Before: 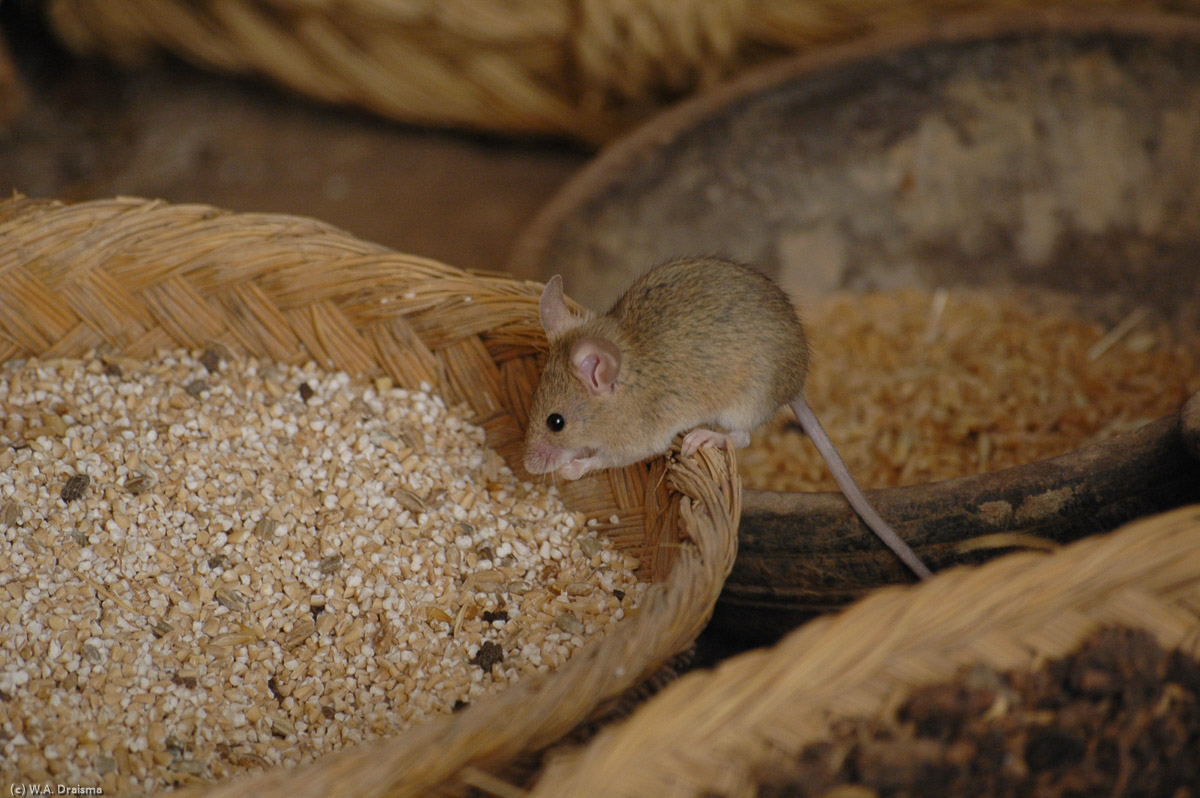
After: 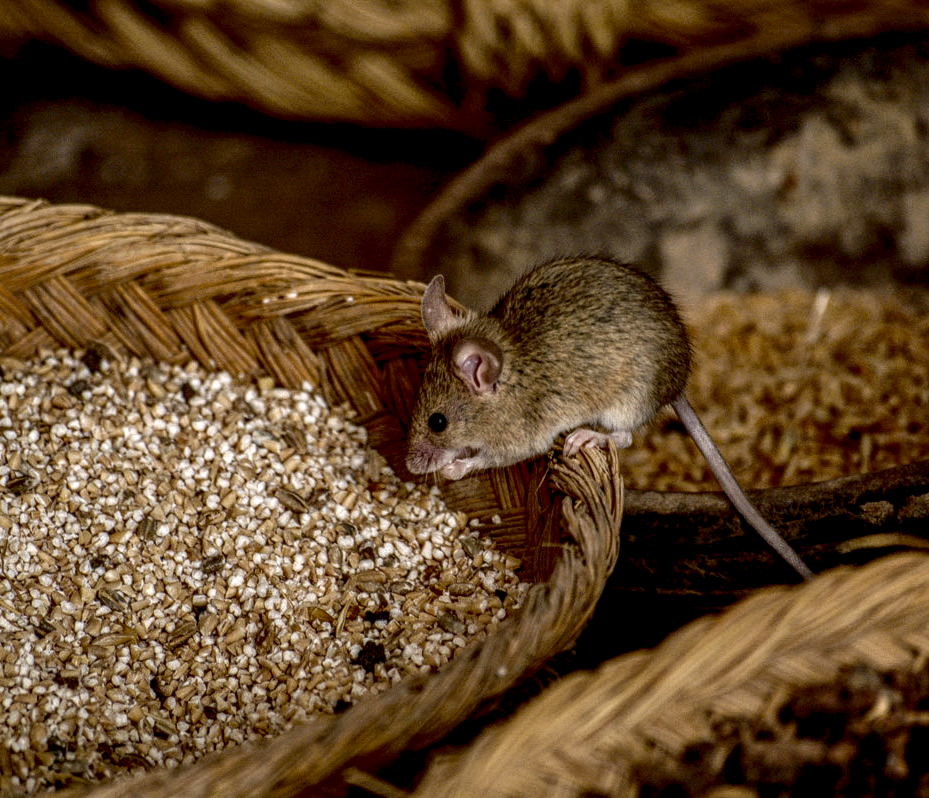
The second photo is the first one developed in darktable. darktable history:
exposure: black level correction 0.01, exposure 0.014 EV, compensate highlight preservation false
contrast brightness saturation: contrast 0.07, brightness -0.14, saturation 0.11
crop: left 9.88%, right 12.664%
local contrast: highlights 0%, shadows 0%, detail 300%, midtone range 0.3
